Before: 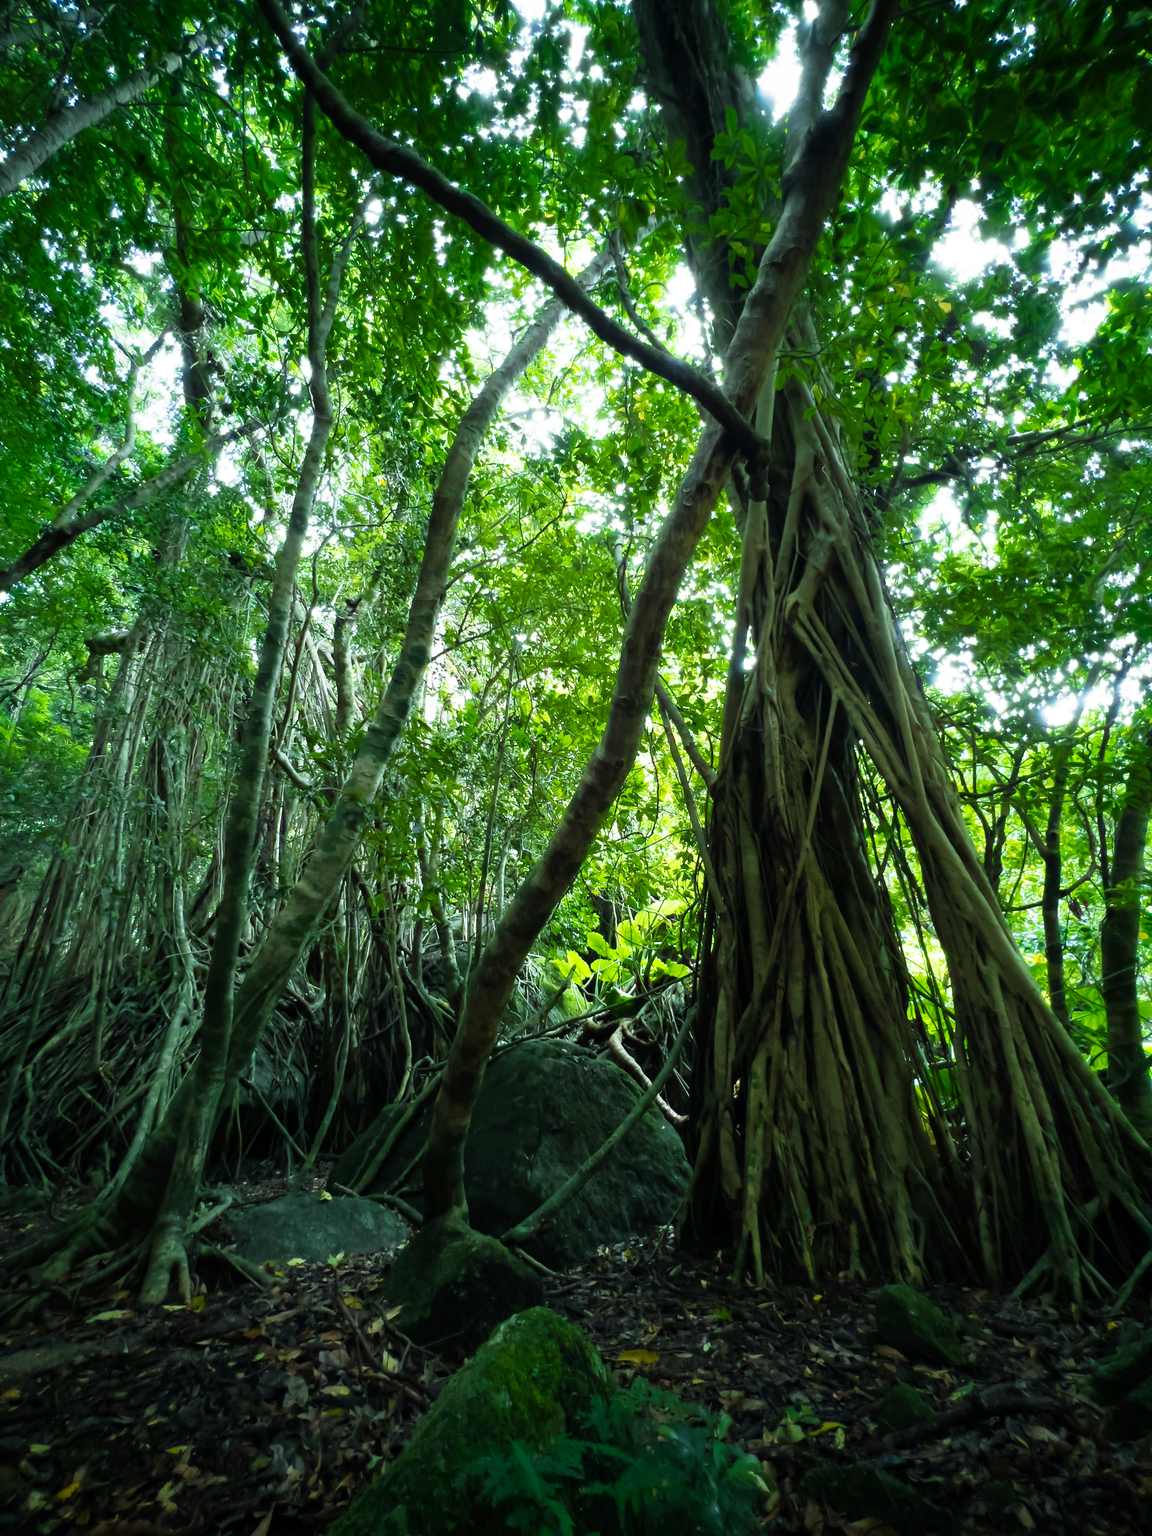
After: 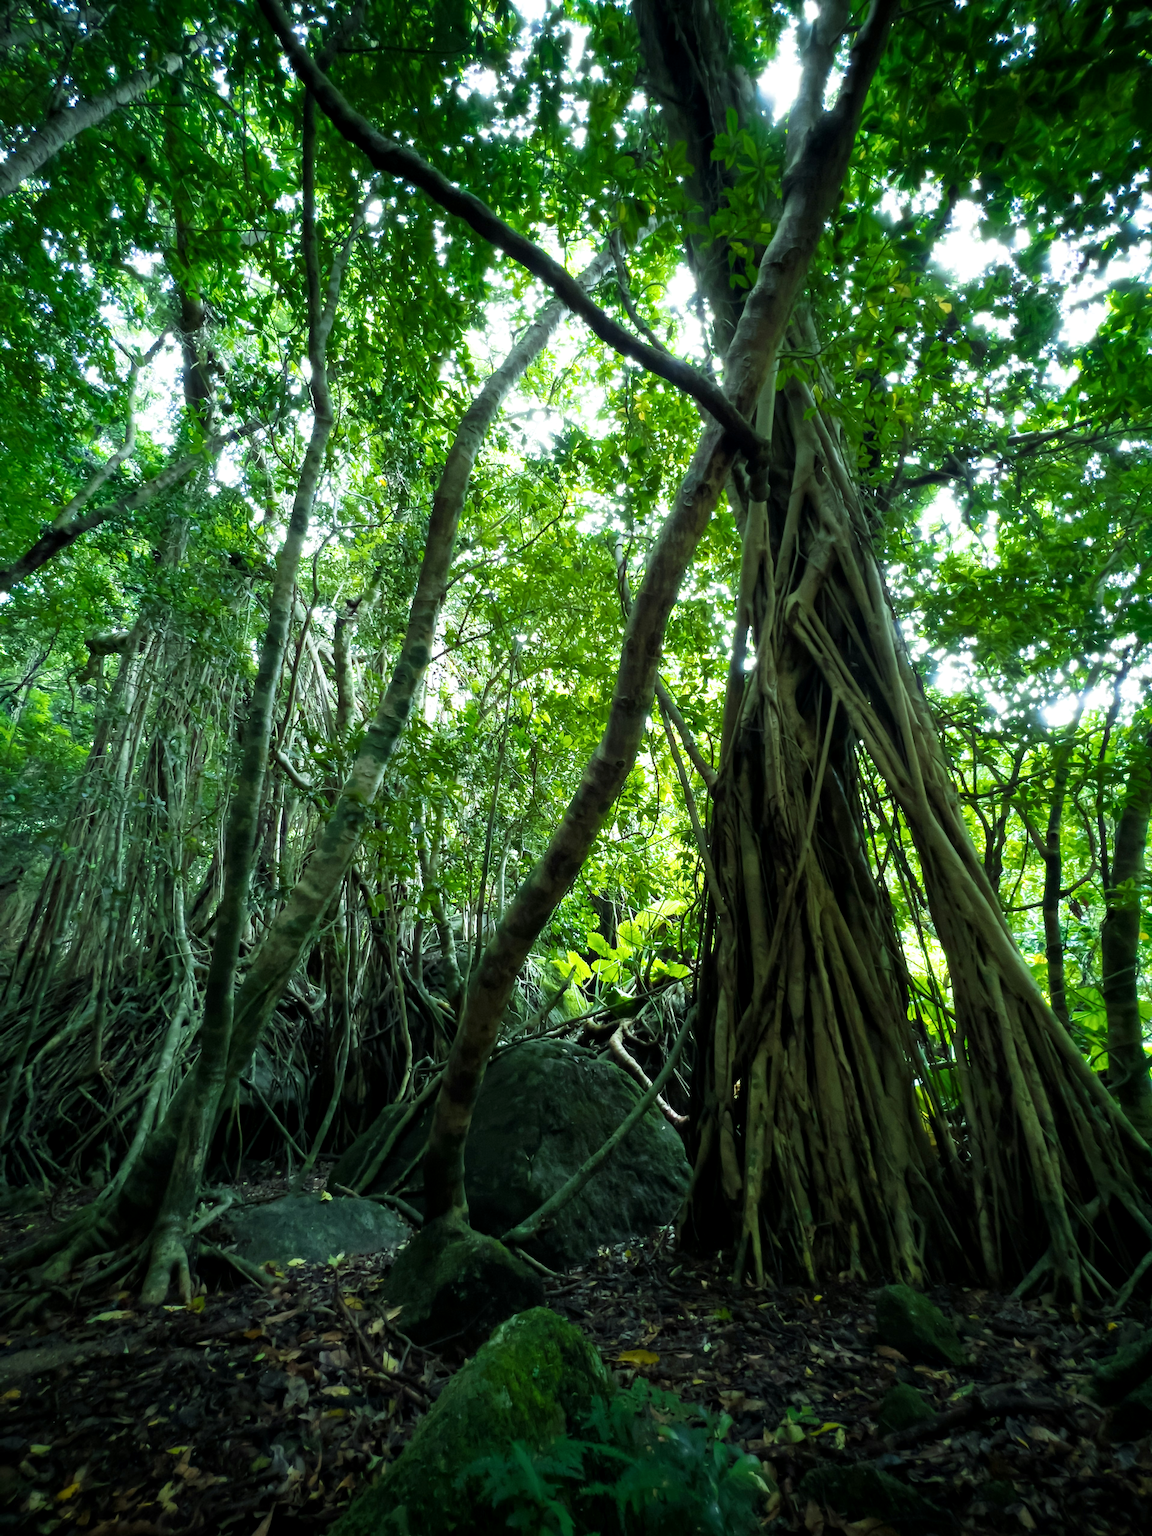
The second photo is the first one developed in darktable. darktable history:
local contrast: highlights 101%, shadows 102%, detail 120%, midtone range 0.2
